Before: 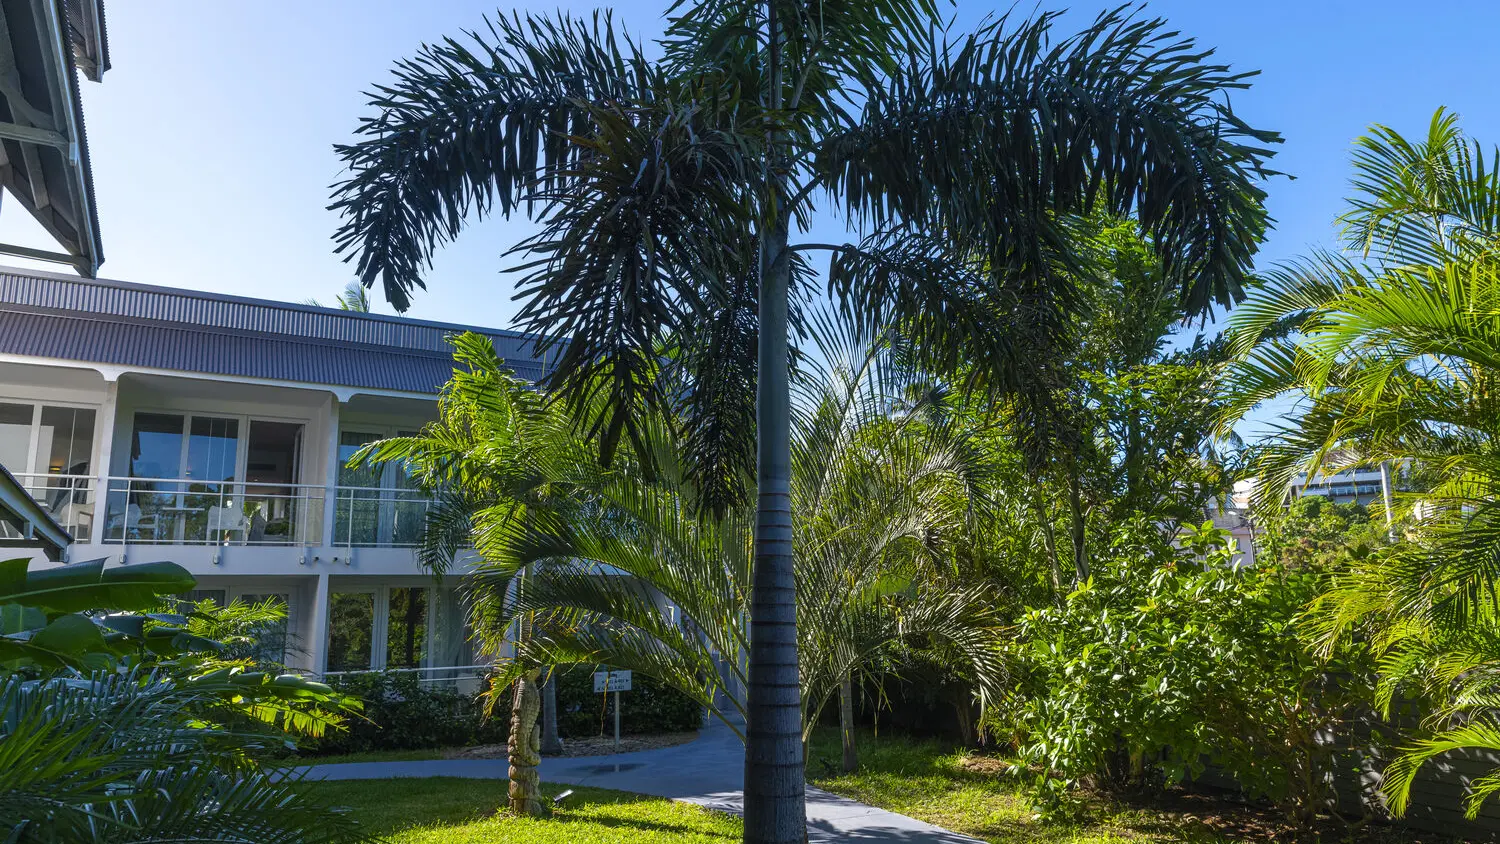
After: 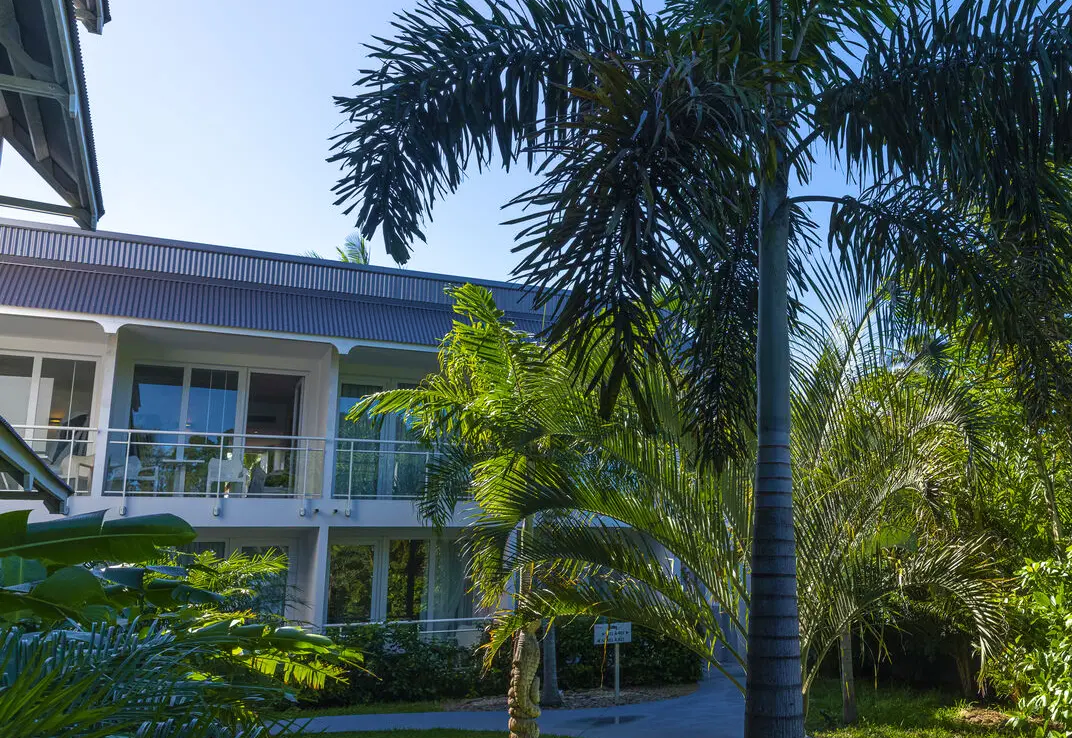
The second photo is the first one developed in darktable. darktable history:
velvia: on, module defaults
crop: top 5.803%, right 27.864%, bottom 5.804%
